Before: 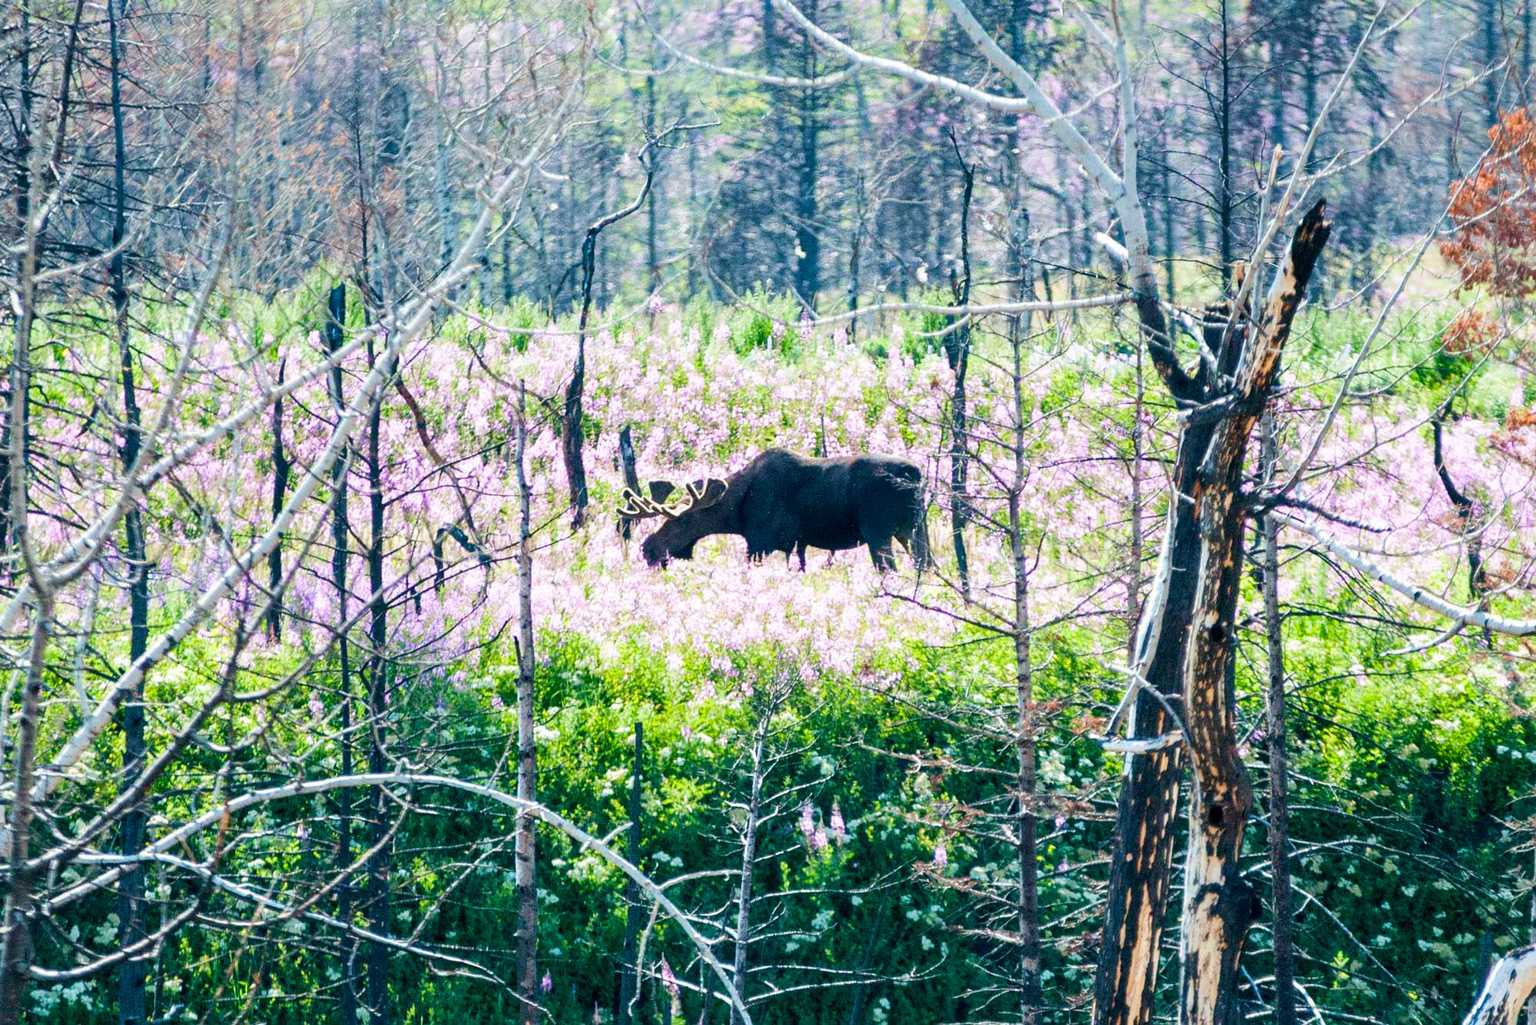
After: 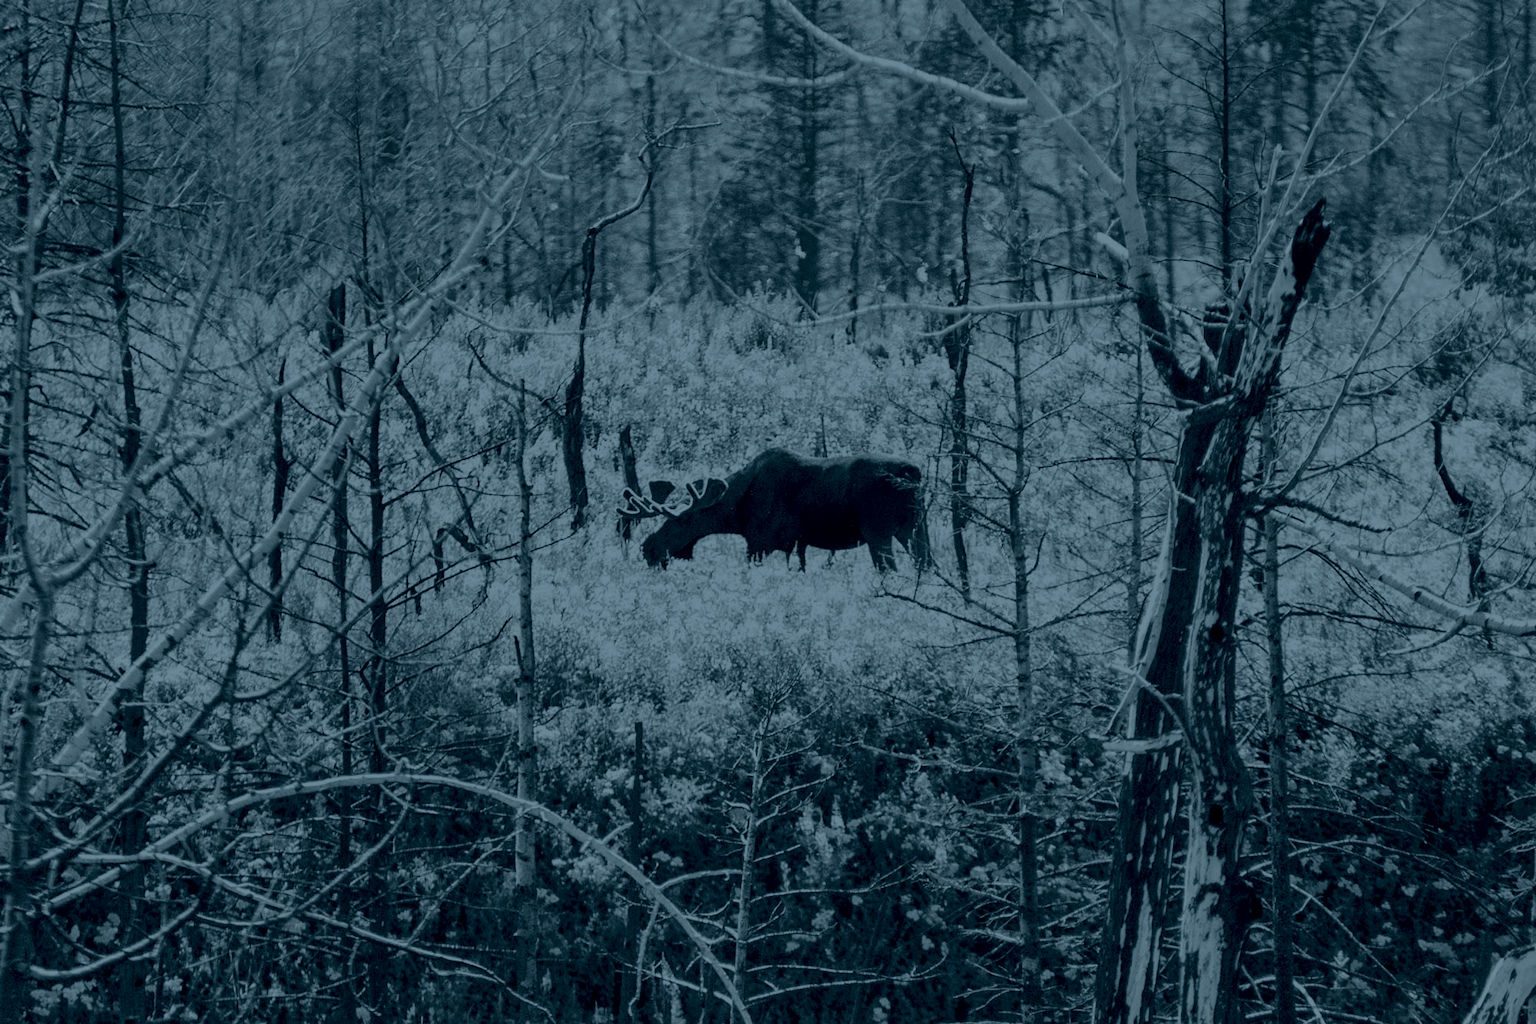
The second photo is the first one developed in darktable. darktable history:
shadows and highlights: low approximation 0.01, soften with gaussian
colorize: hue 194.4°, saturation 29%, source mix 61.75%, lightness 3.98%, version 1
